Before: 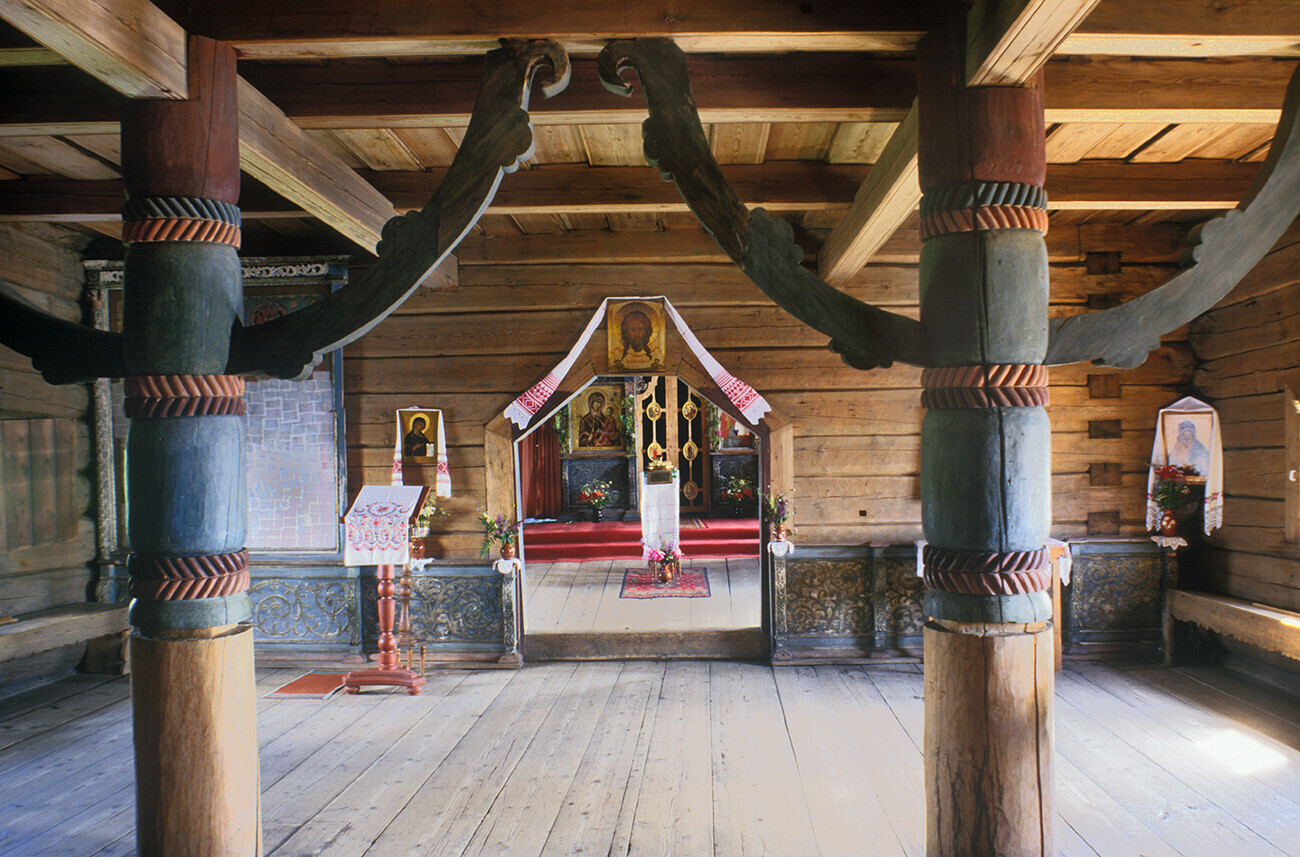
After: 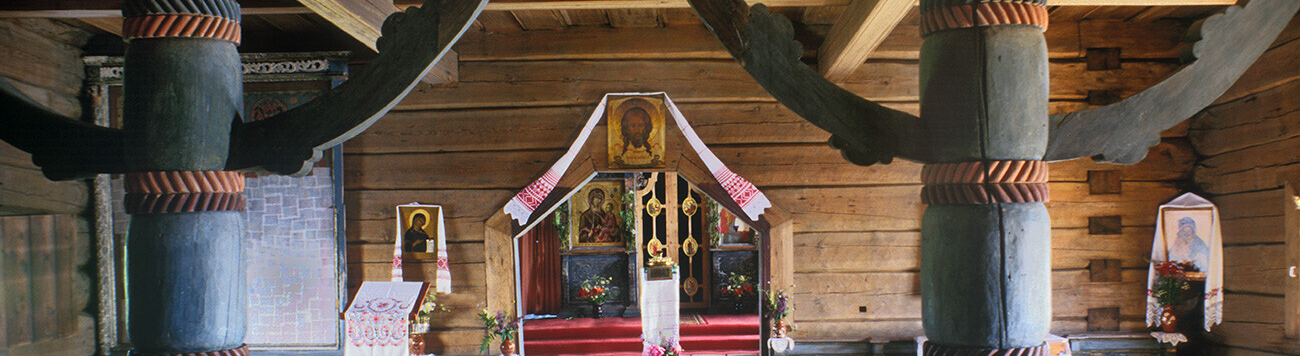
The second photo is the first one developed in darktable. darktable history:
crop and rotate: top 23.844%, bottom 34.603%
